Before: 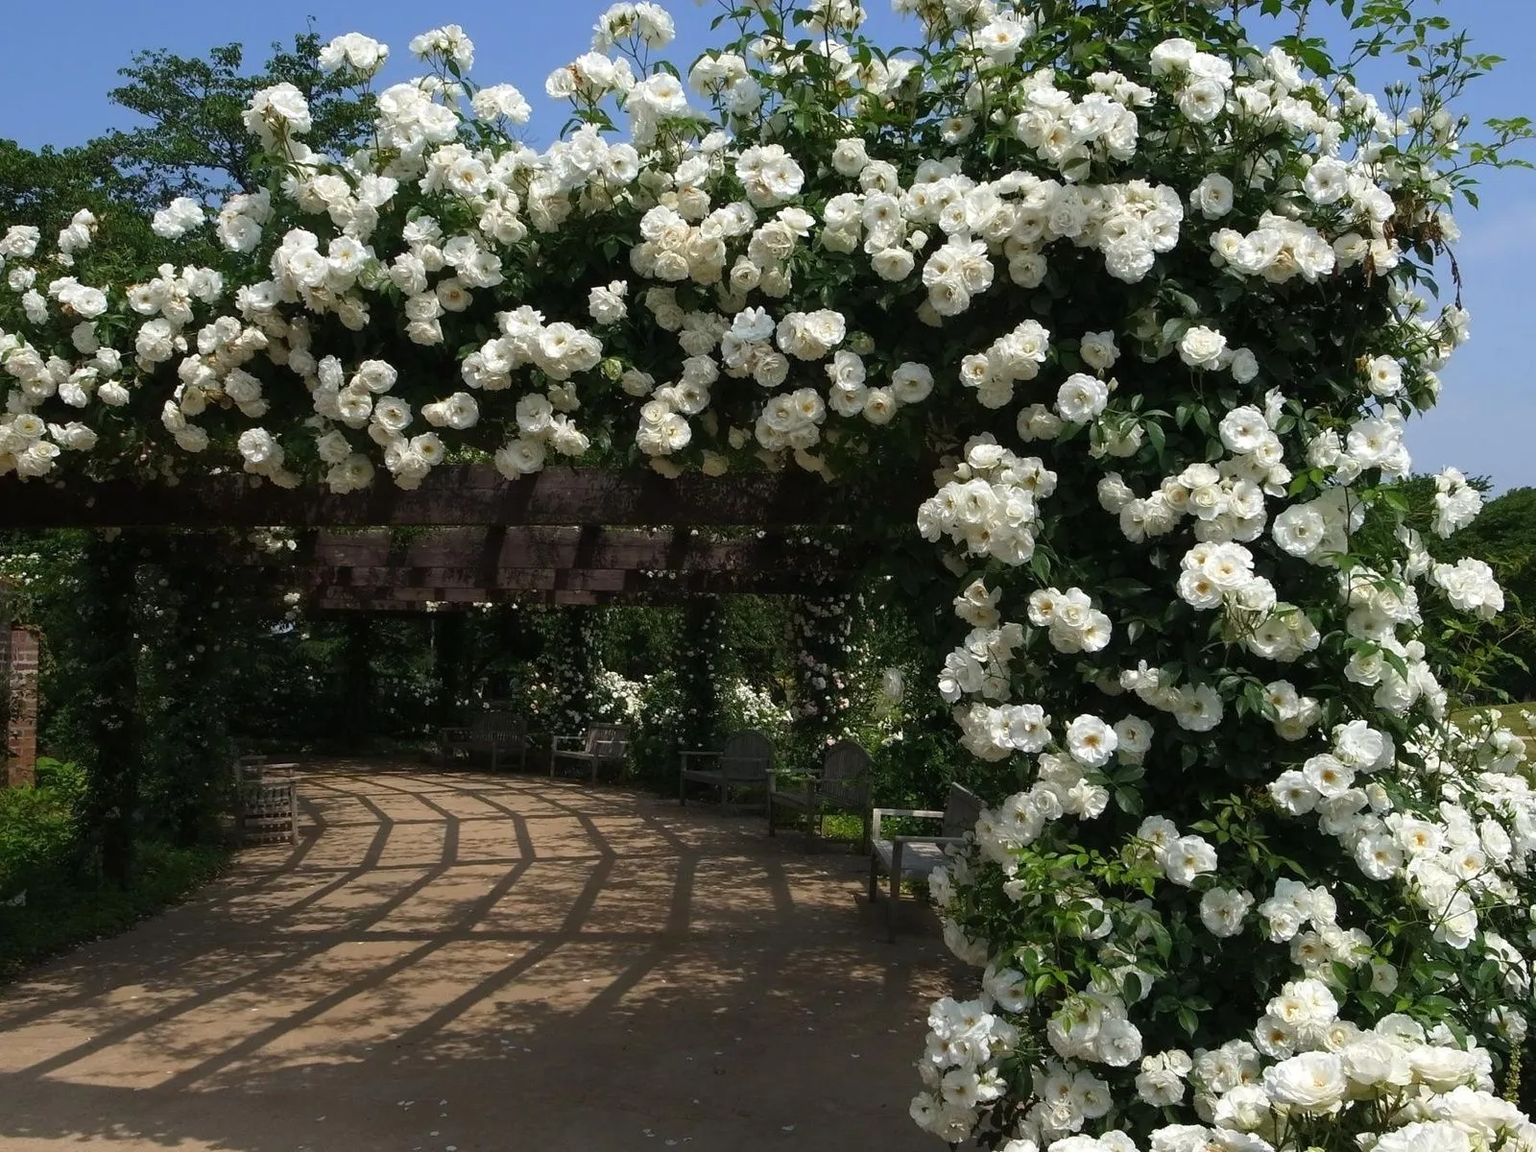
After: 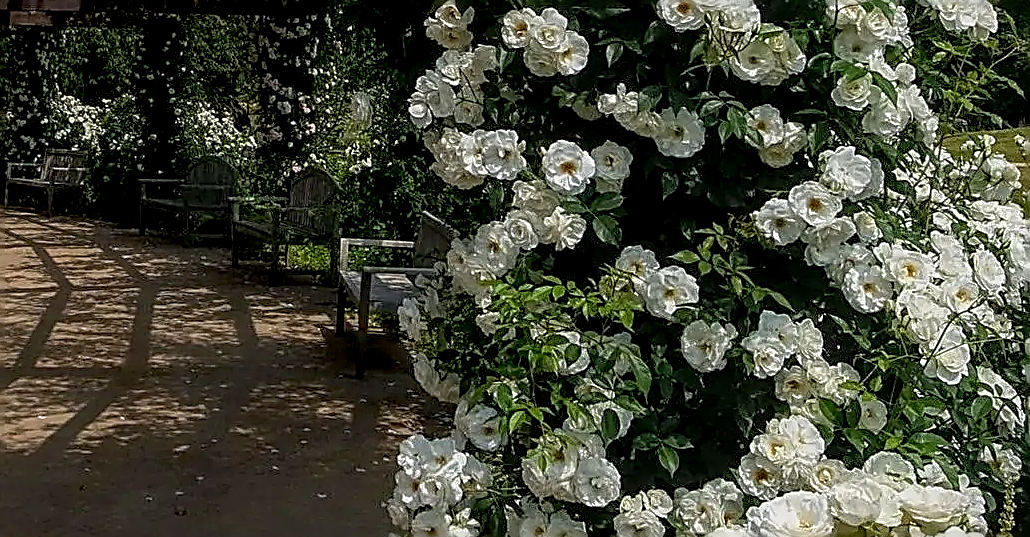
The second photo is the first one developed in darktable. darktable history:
local contrast: highlights 3%, shadows 4%, detail 133%
crop and rotate: left 35.592%, top 50.41%, bottom 4.781%
sharpen: amount 1.878
exposure: black level correction 0.011, compensate exposure bias true, compensate highlight preservation false
